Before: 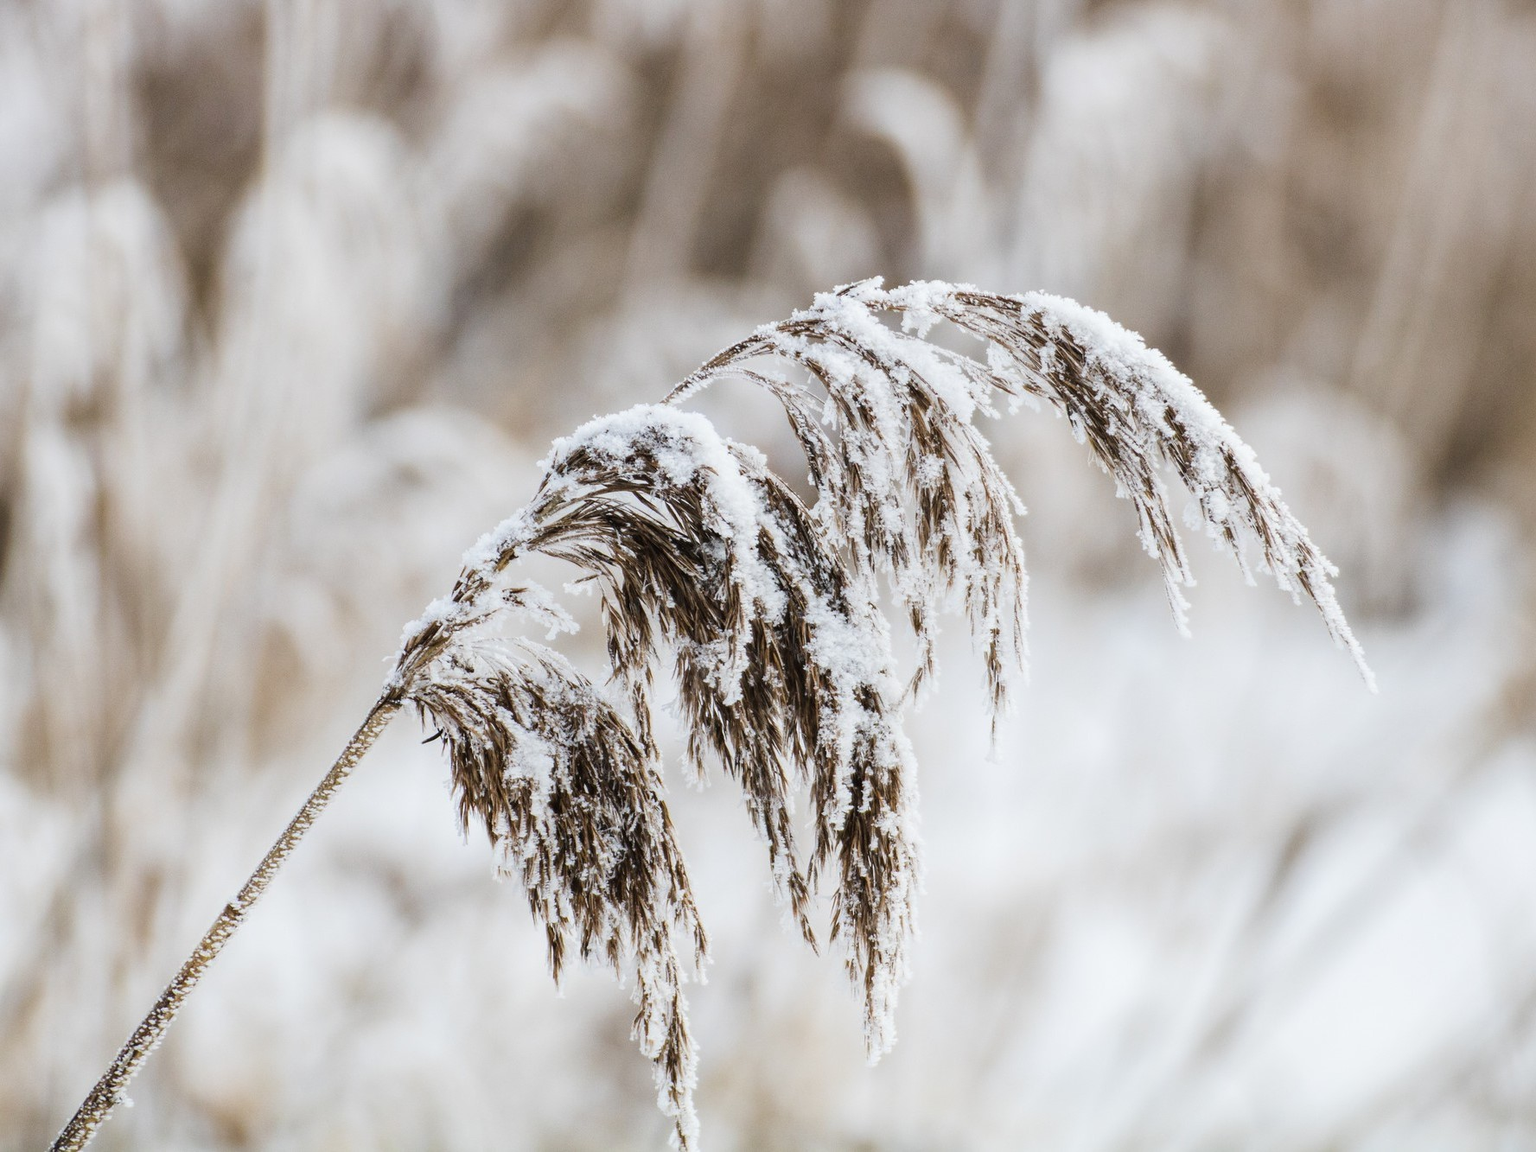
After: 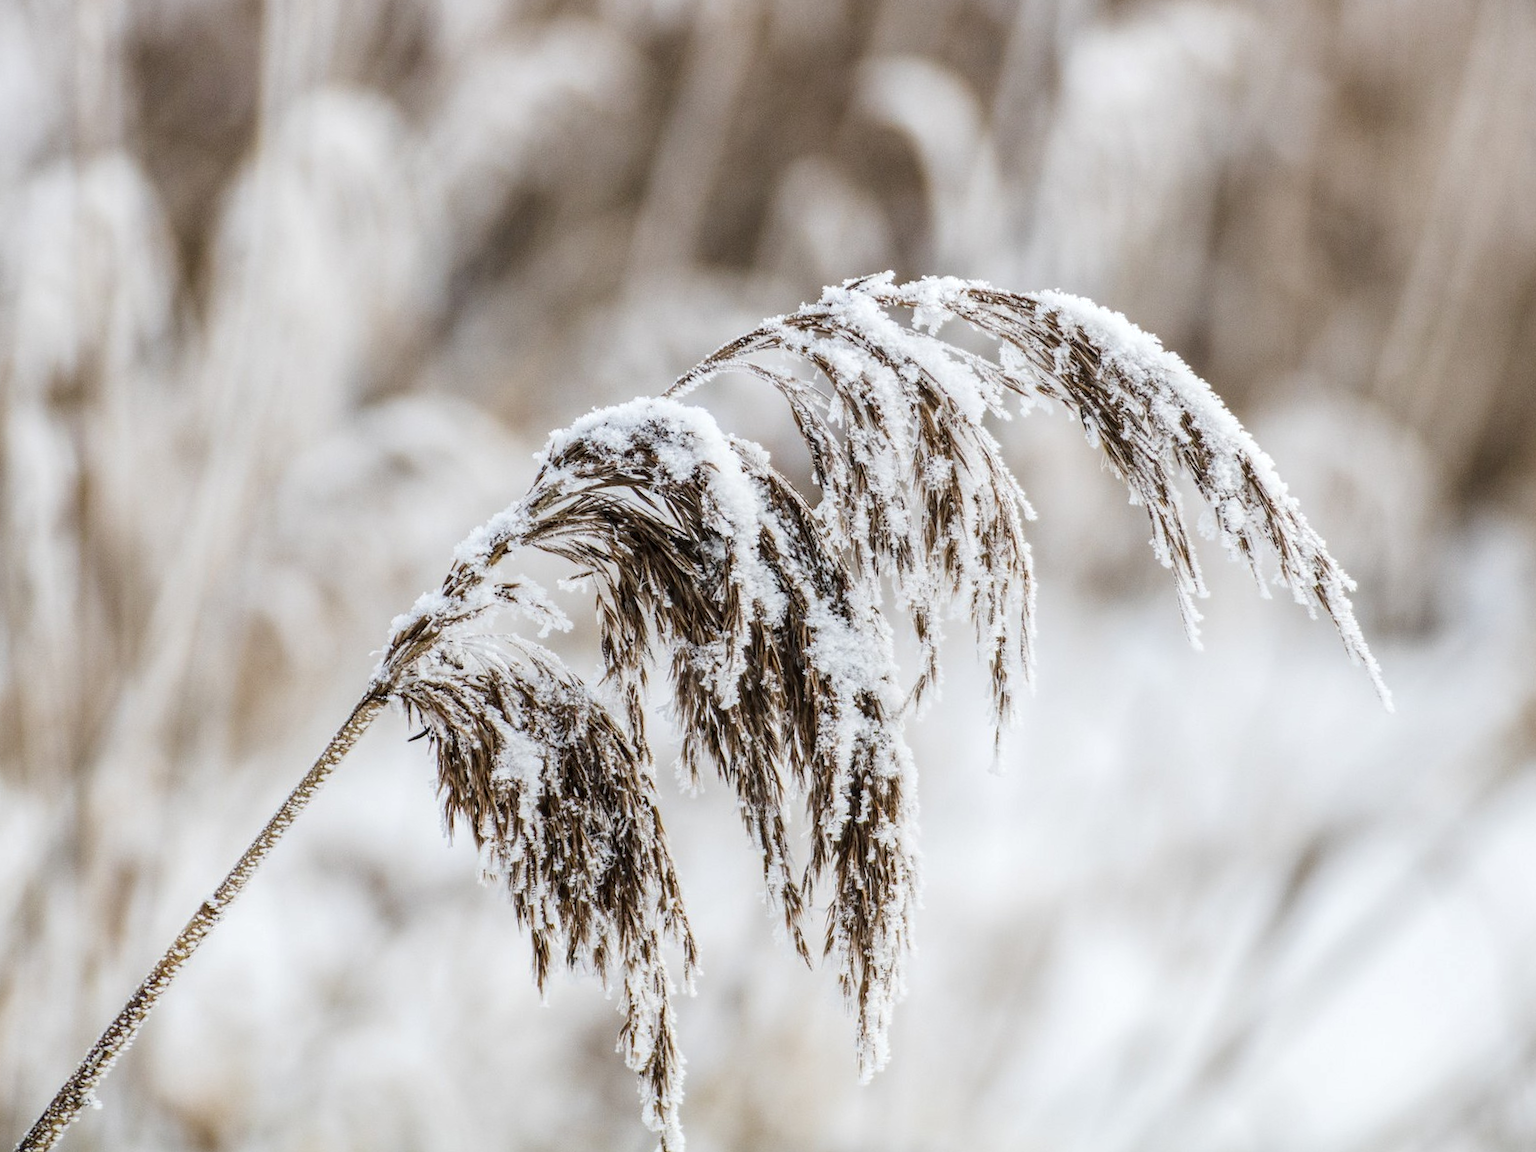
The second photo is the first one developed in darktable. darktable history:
crop and rotate: angle -1.32°
local contrast: on, module defaults
